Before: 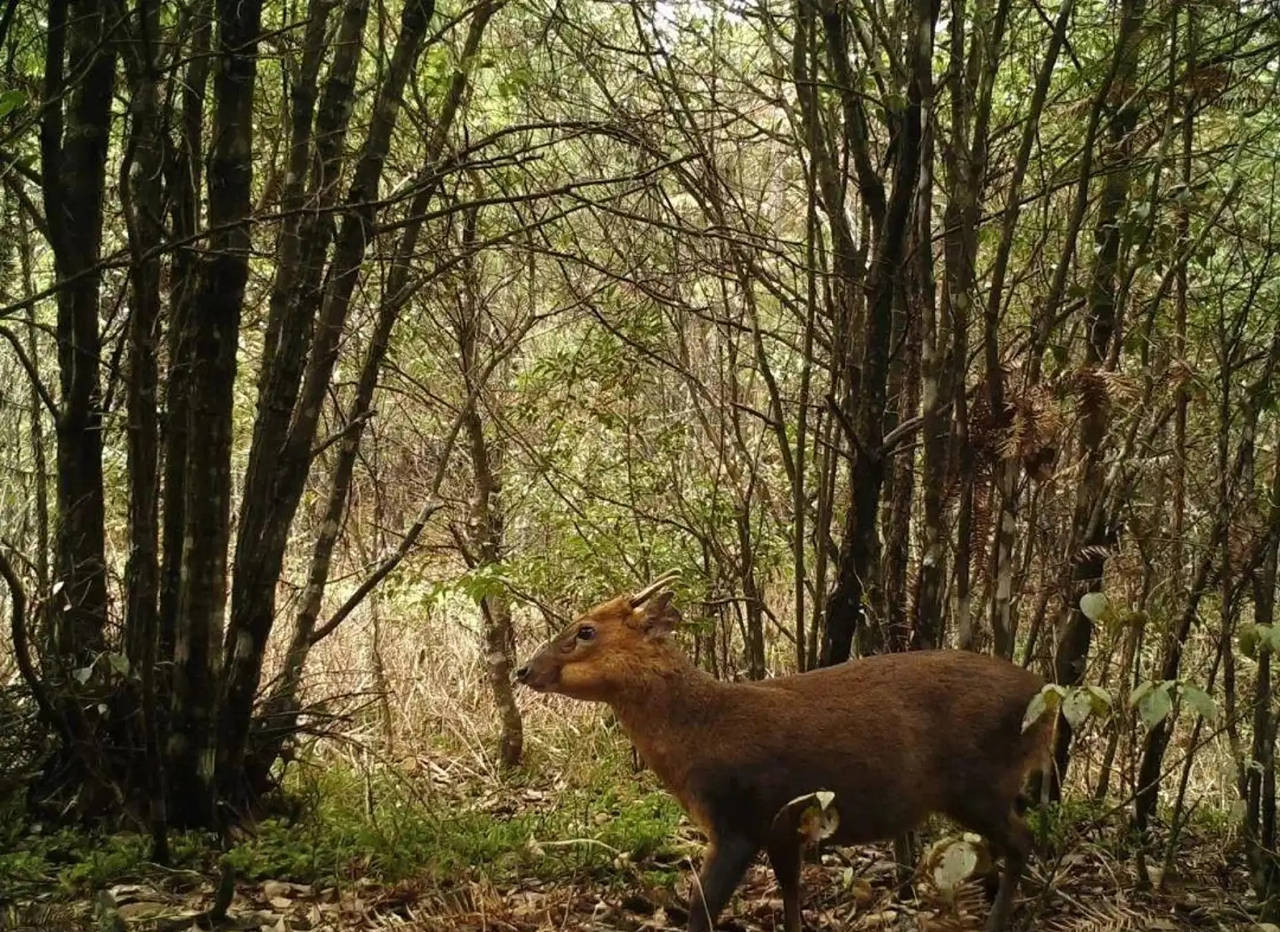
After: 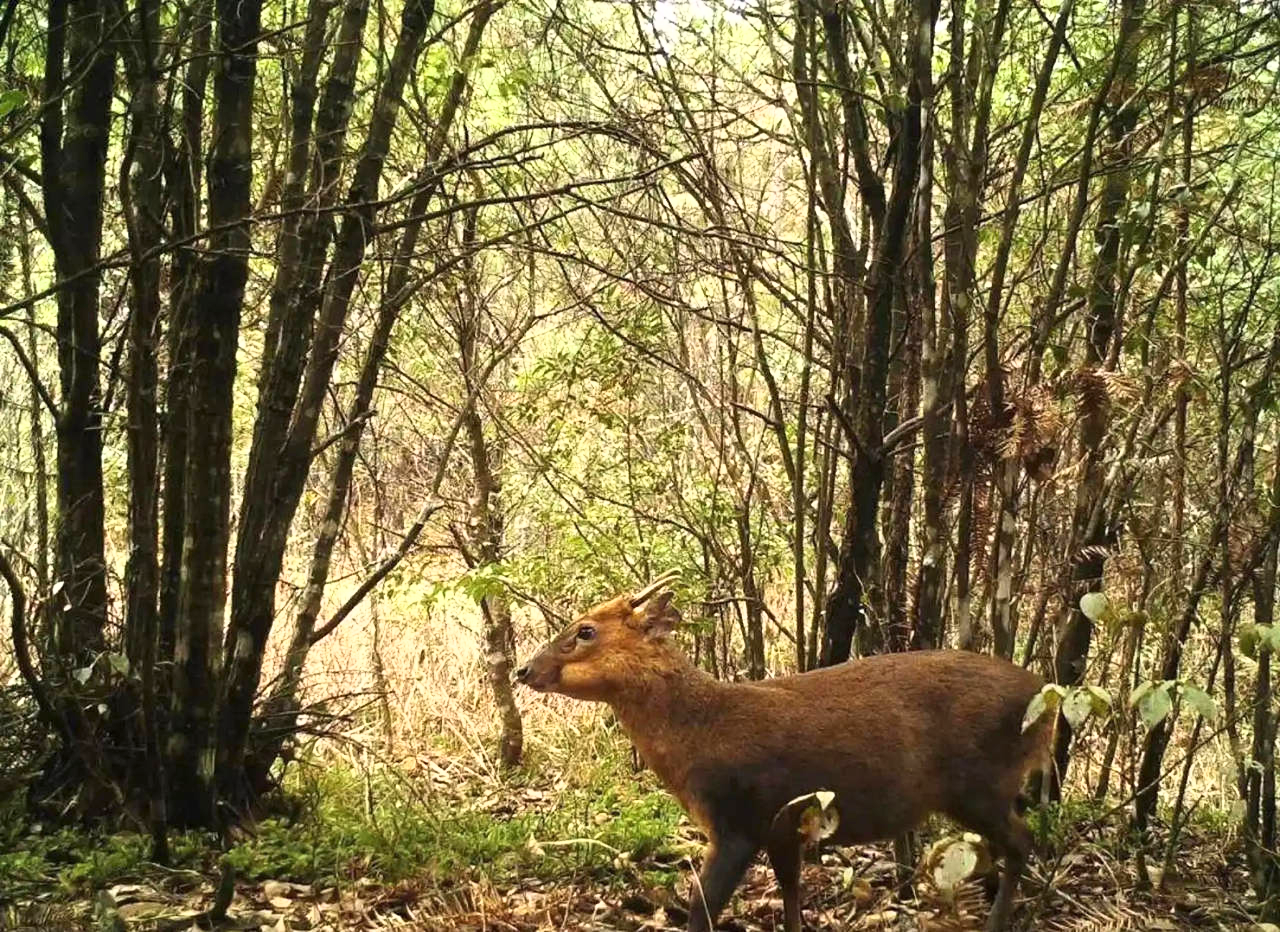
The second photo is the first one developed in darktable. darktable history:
base curve: curves: ch0 [(0, 0) (0.495, 0.917) (1, 1)]
